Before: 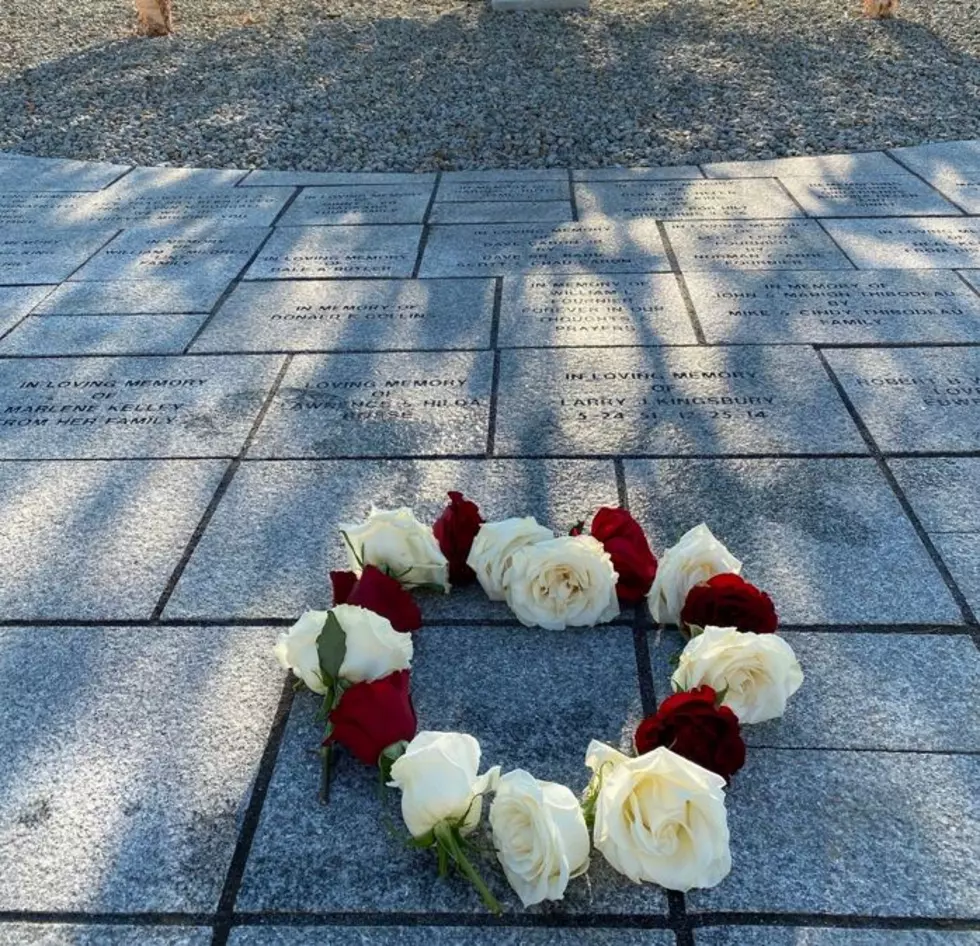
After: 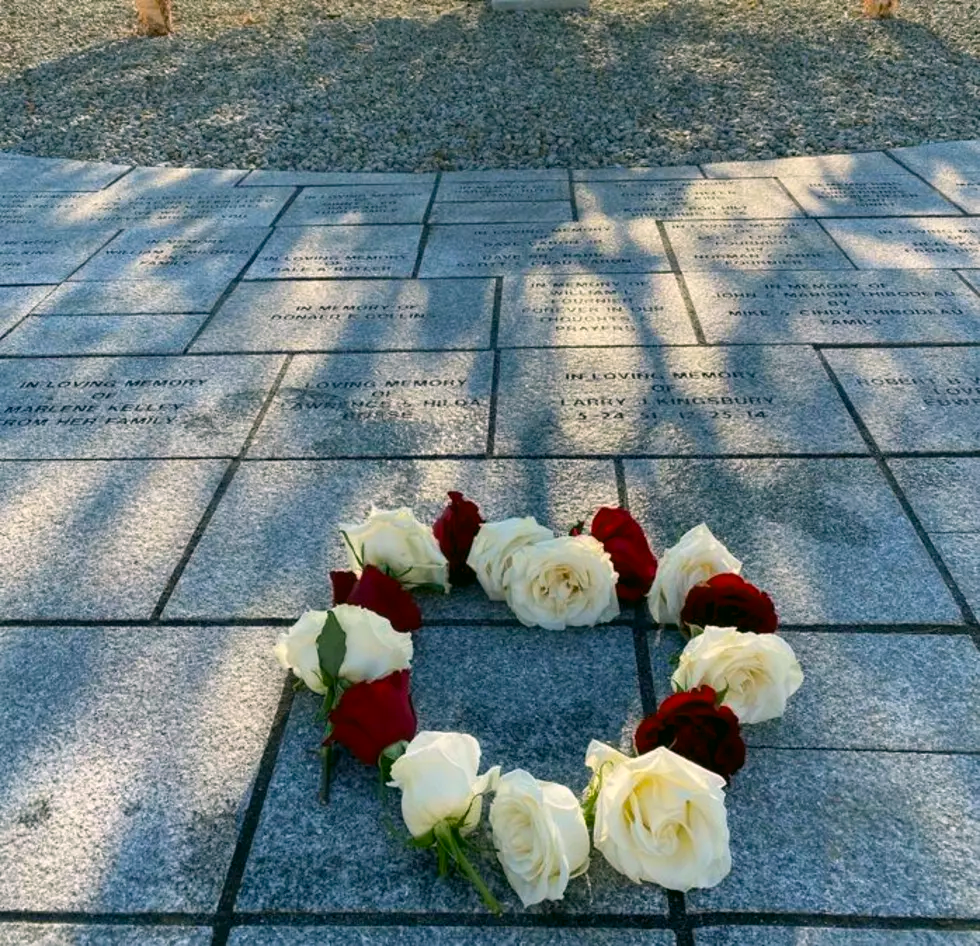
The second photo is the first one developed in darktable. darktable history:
shadows and highlights: low approximation 0.01, soften with gaussian
color correction: highlights a* 4.58, highlights b* 4.97, shadows a* -7.35, shadows b* 4.78
color balance rgb: perceptual saturation grading › global saturation 25.251%
